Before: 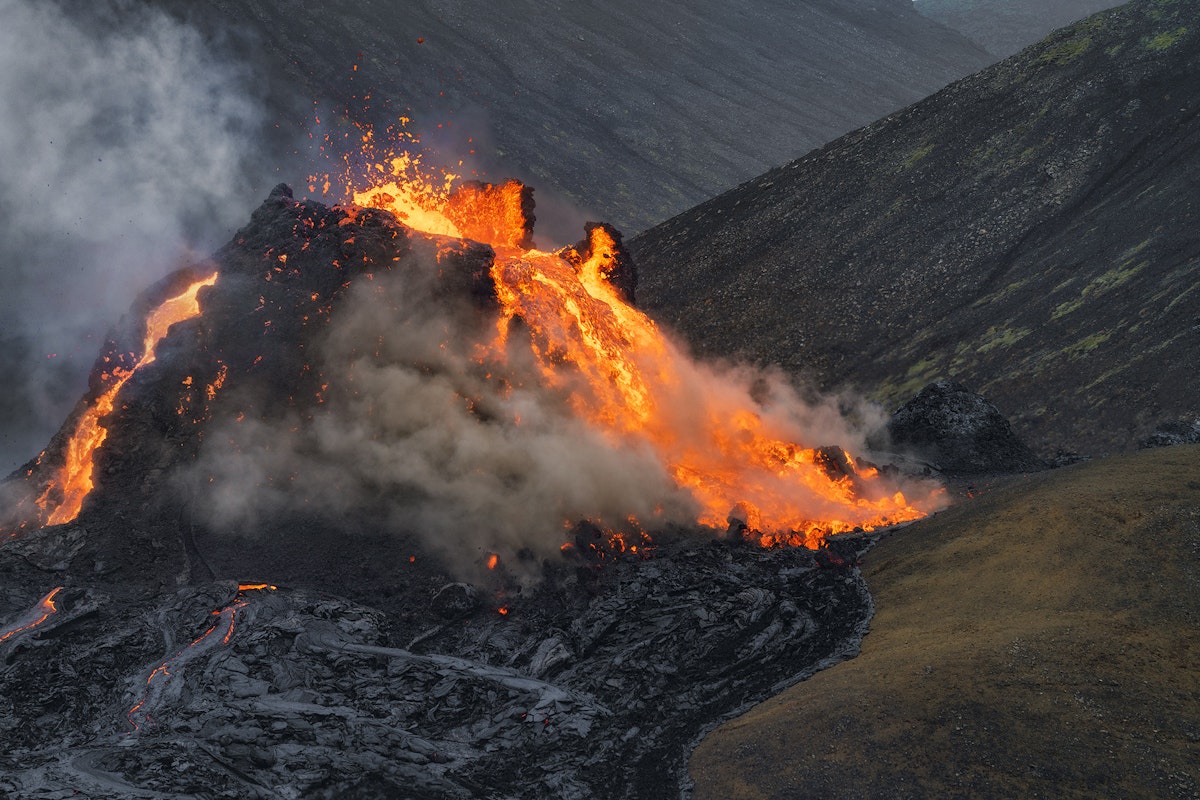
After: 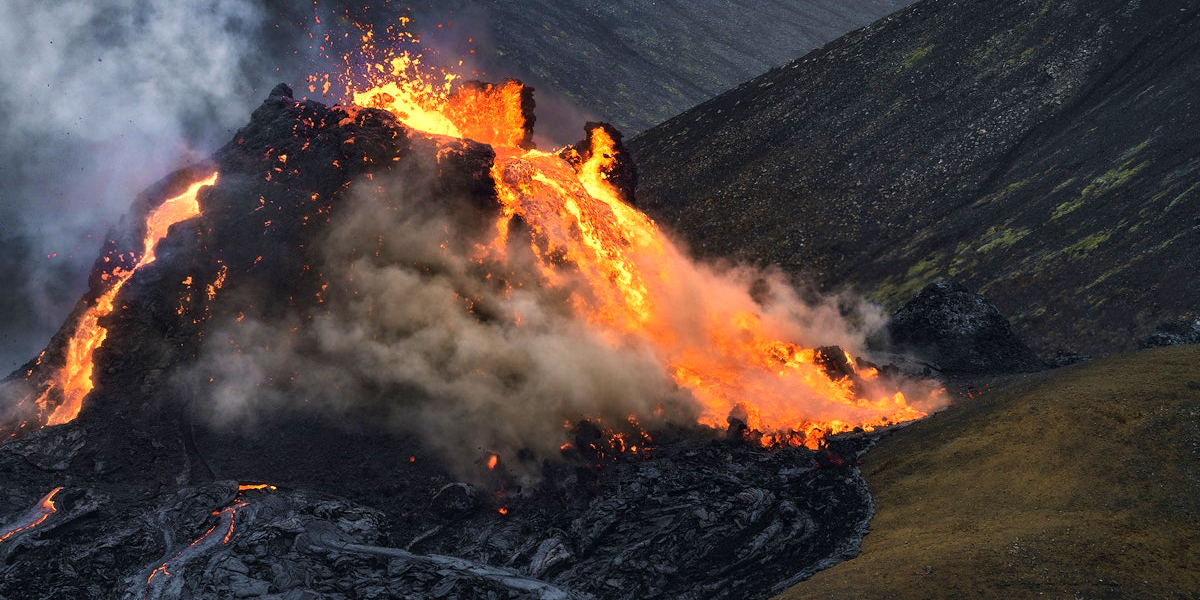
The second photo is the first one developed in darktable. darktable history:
crop and rotate: top 12.5%, bottom 12.5%
velvia: strength 45%
tone equalizer: -8 EV -0.75 EV, -7 EV -0.7 EV, -6 EV -0.6 EV, -5 EV -0.4 EV, -3 EV 0.4 EV, -2 EV 0.6 EV, -1 EV 0.7 EV, +0 EV 0.75 EV, edges refinement/feathering 500, mask exposure compensation -1.57 EV, preserve details no
